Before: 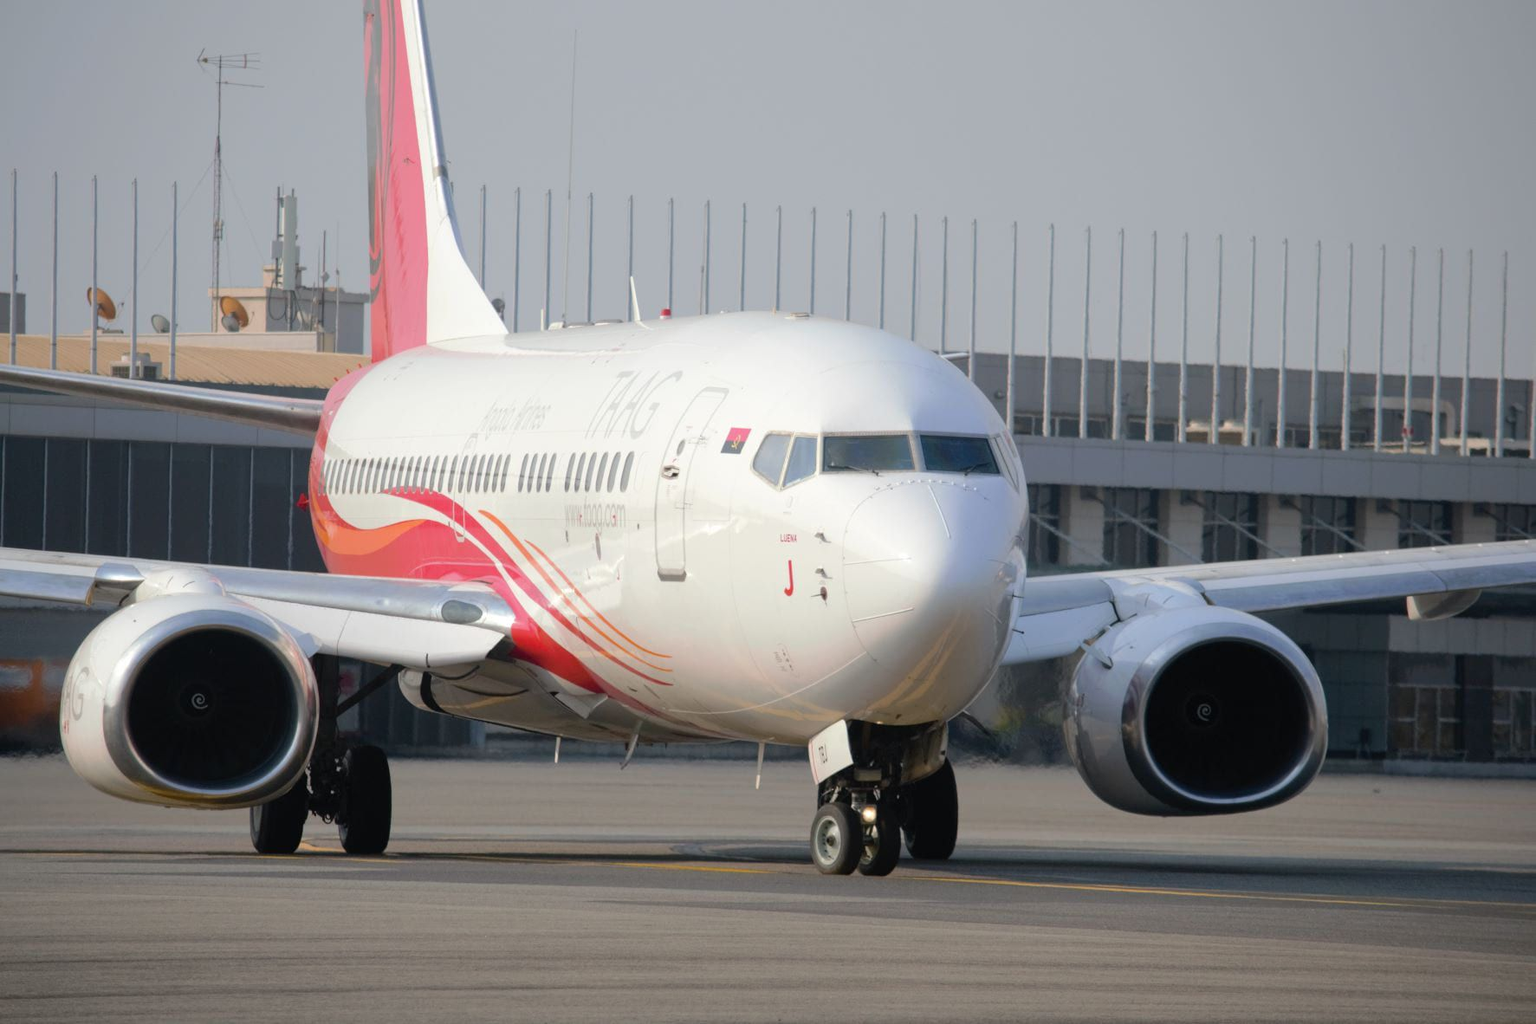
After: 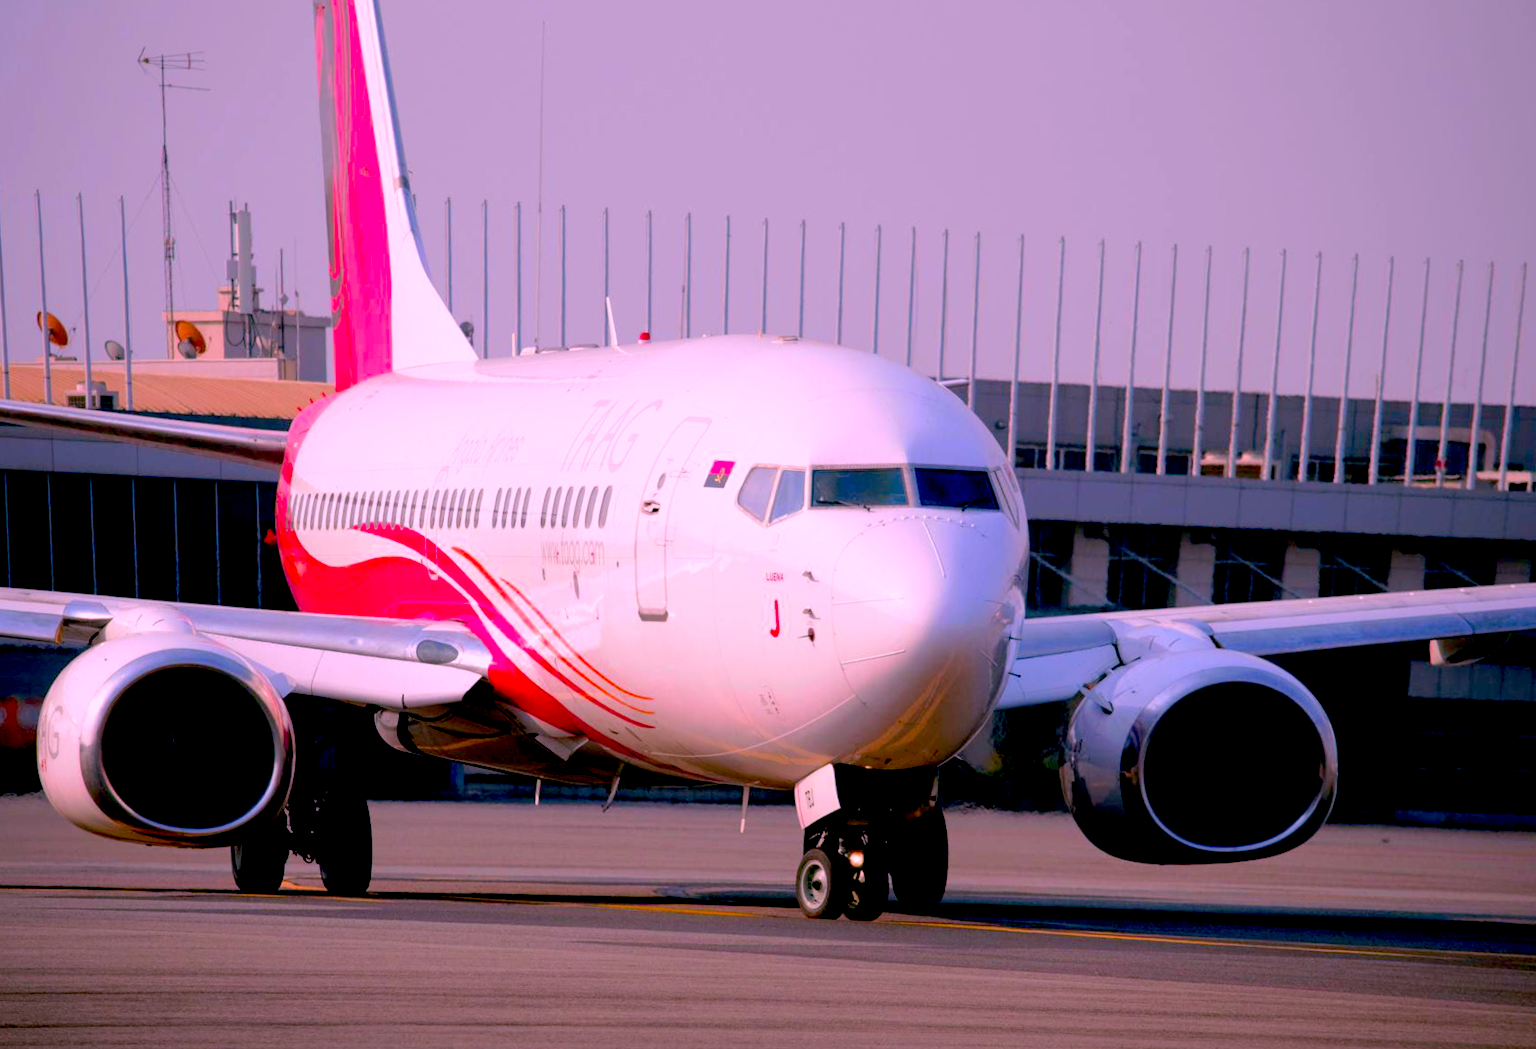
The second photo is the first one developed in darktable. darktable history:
rotate and perspective: rotation 0.074°, lens shift (vertical) 0.096, lens shift (horizontal) -0.041, crop left 0.043, crop right 0.952, crop top 0.024, crop bottom 0.979
crop and rotate: left 0.126%
color correction: highlights a* 19.5, highlights b* -11.53, saturation 1.69
exposure: black level correction 0.056, compensate highlight preservation false
